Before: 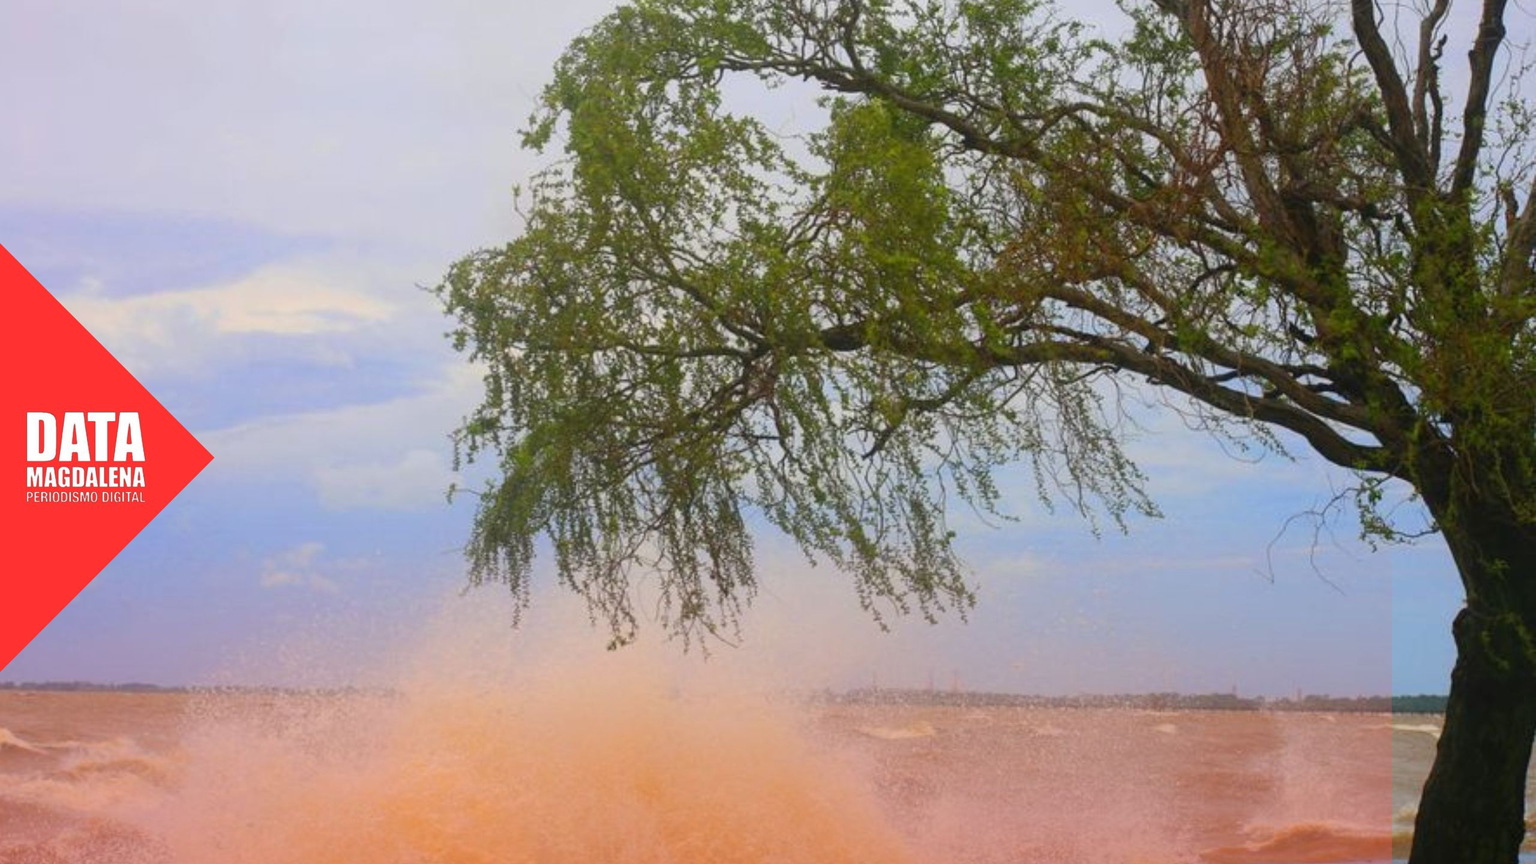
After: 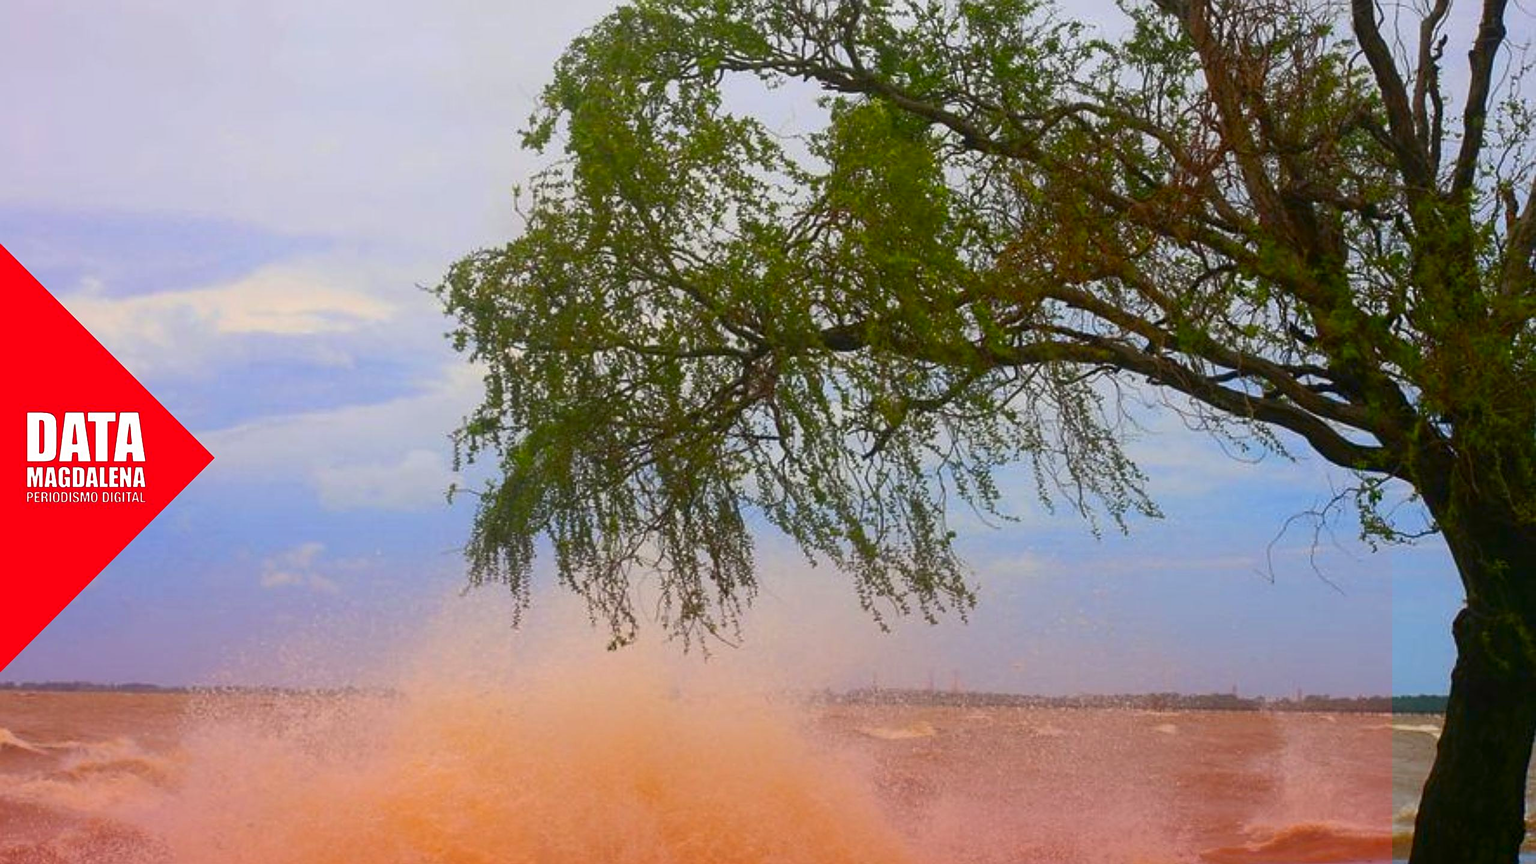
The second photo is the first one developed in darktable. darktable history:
sharpen: on, module defaults
contrast brightness saturation: contrast 0.12, brightness -0.12, saturation 0.2
rgb curve: curves: ch0 [(0, 0) (0.053, 0.068) (0.122, 0.128) (1, 1)]
